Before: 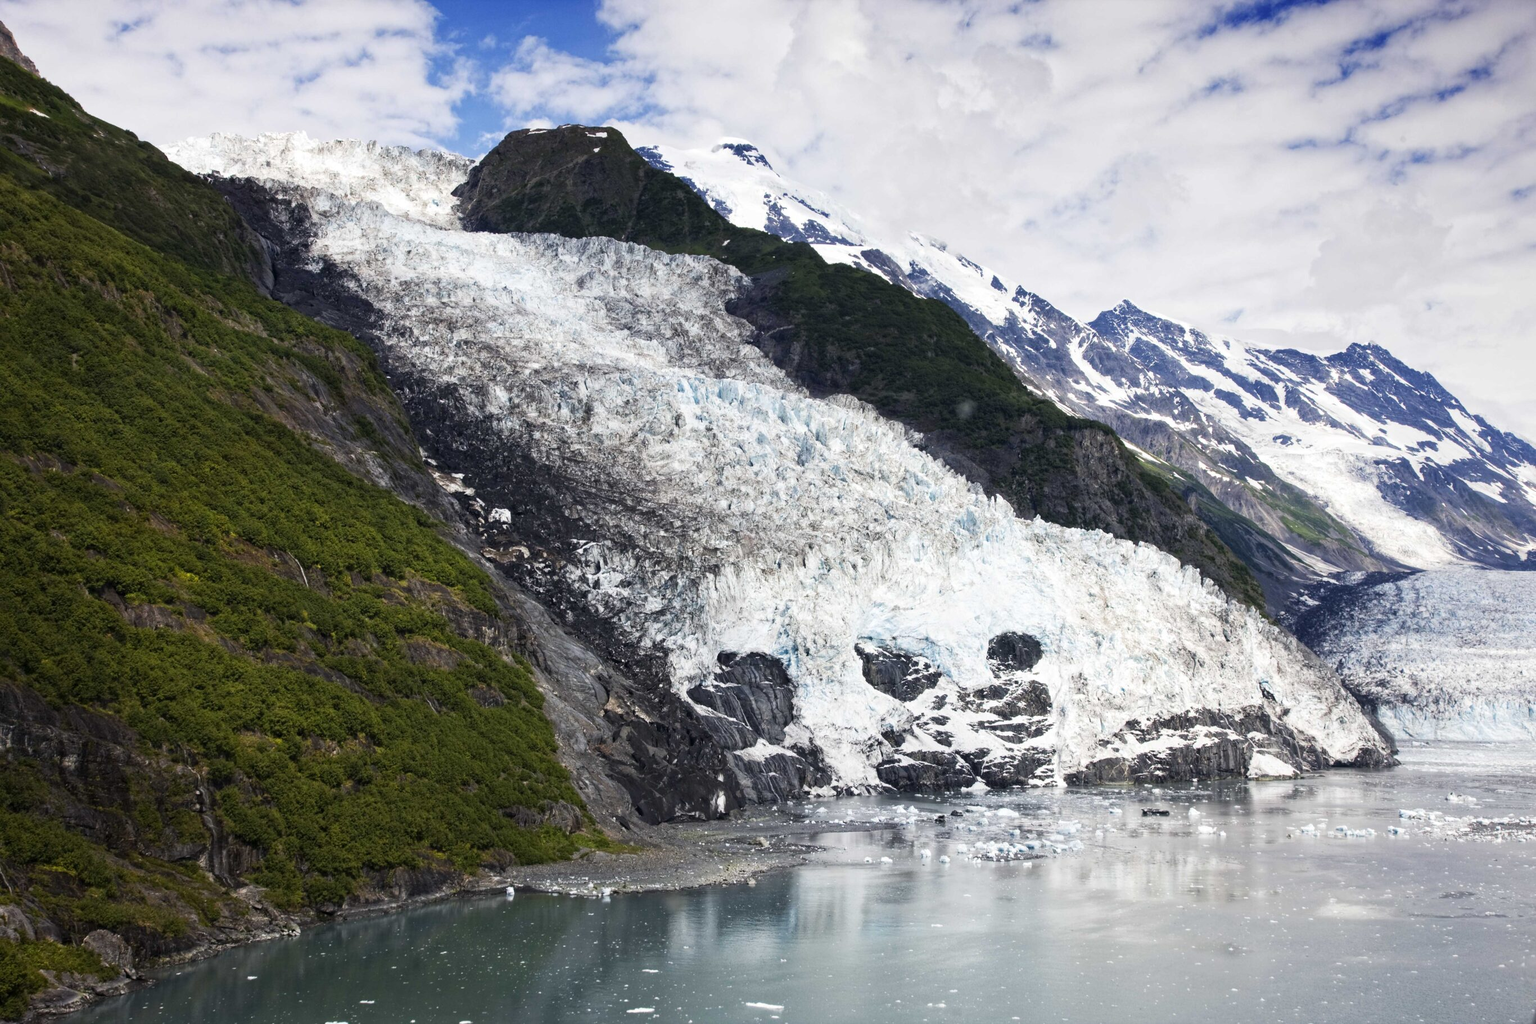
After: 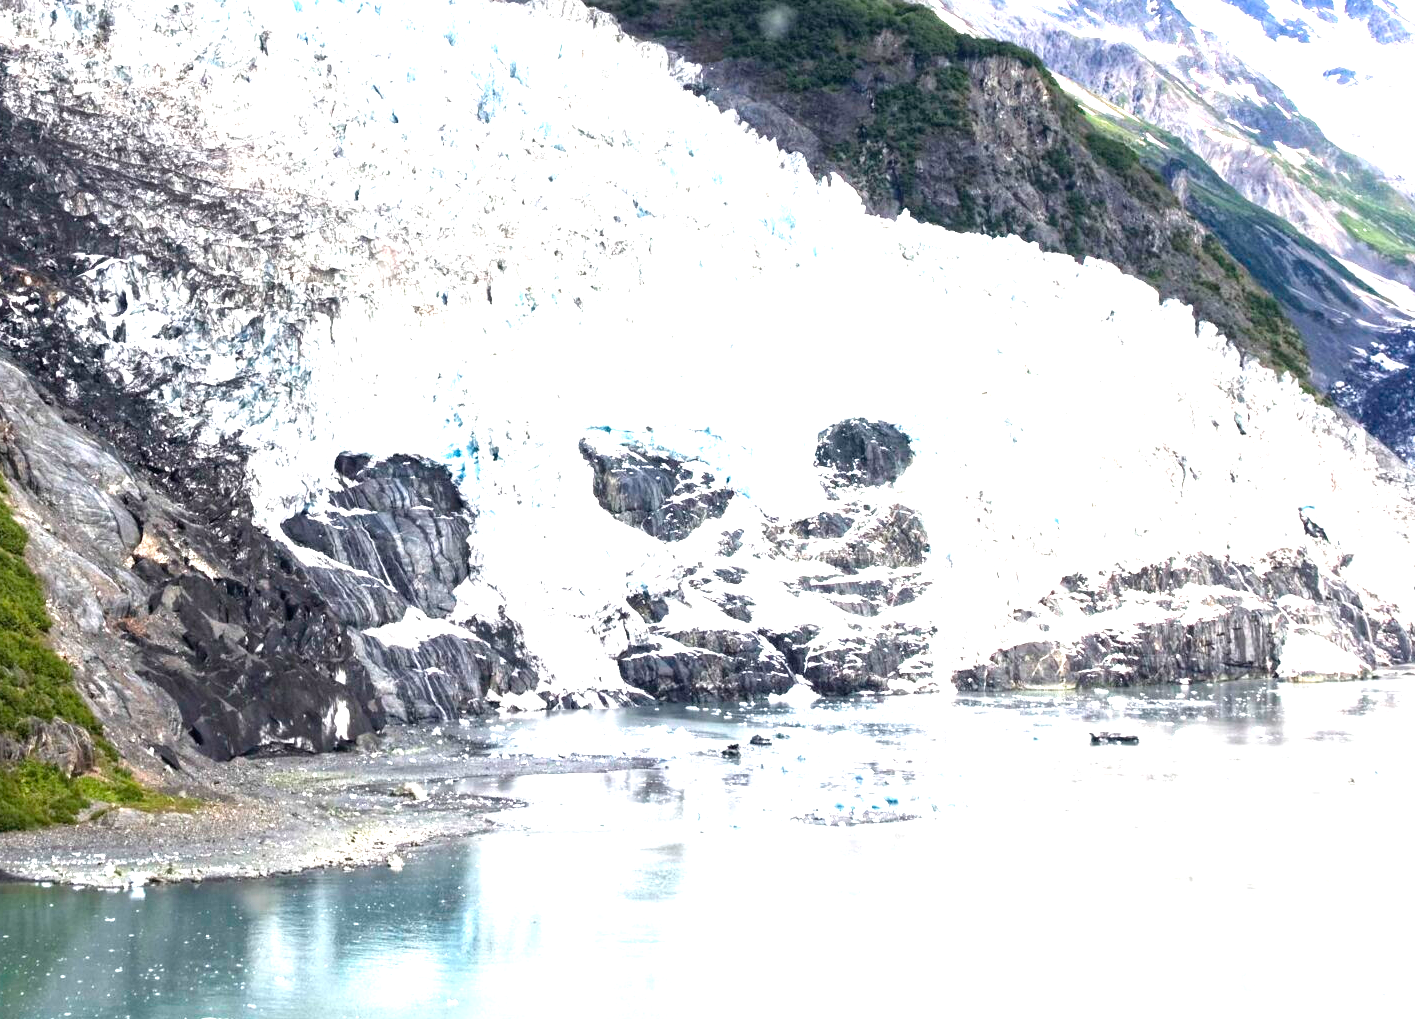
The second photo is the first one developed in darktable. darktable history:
exposure: black level correction 0, exposure 1.625 EV, compensate exposure bias true, compensate highlight preservation false
crop: left 34.479%, top 38.822%, right 13.718%, bottom 5.172%
